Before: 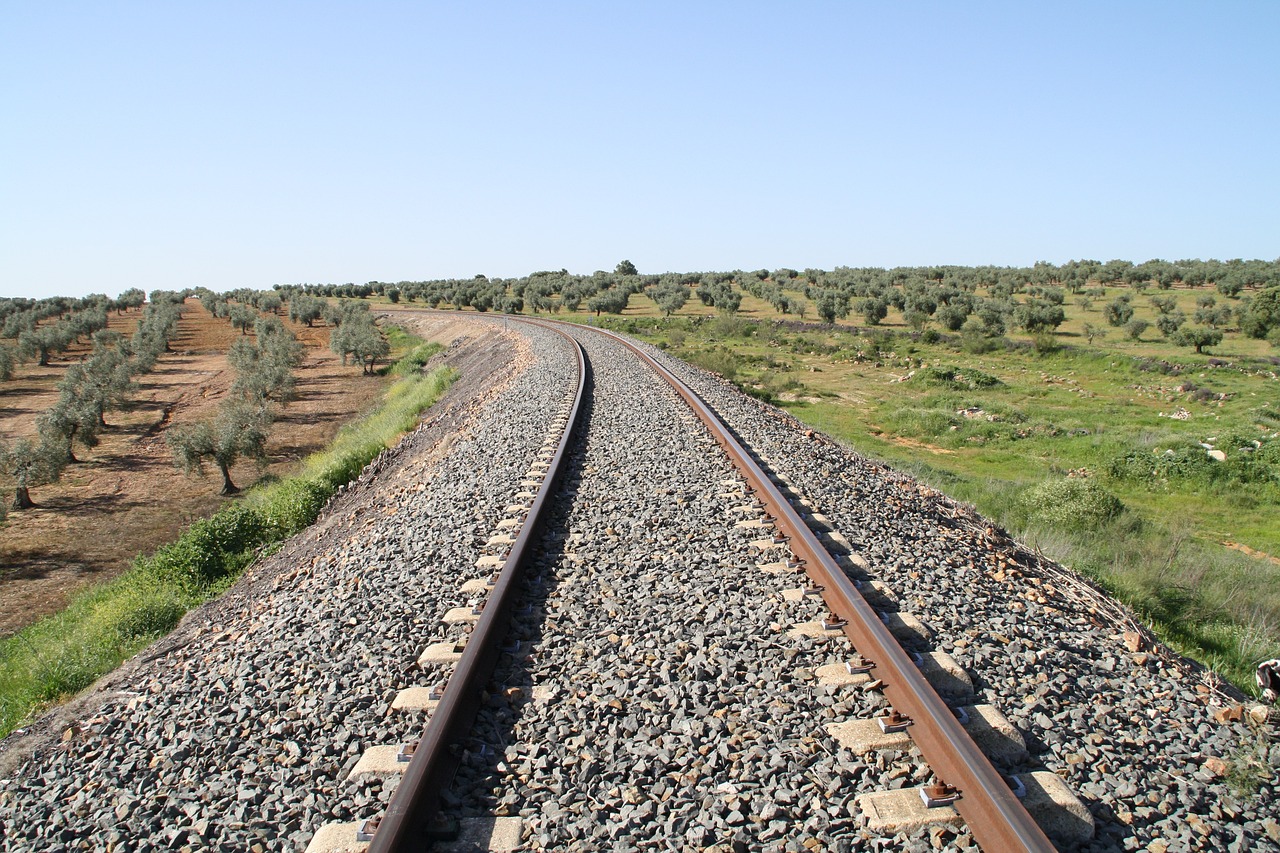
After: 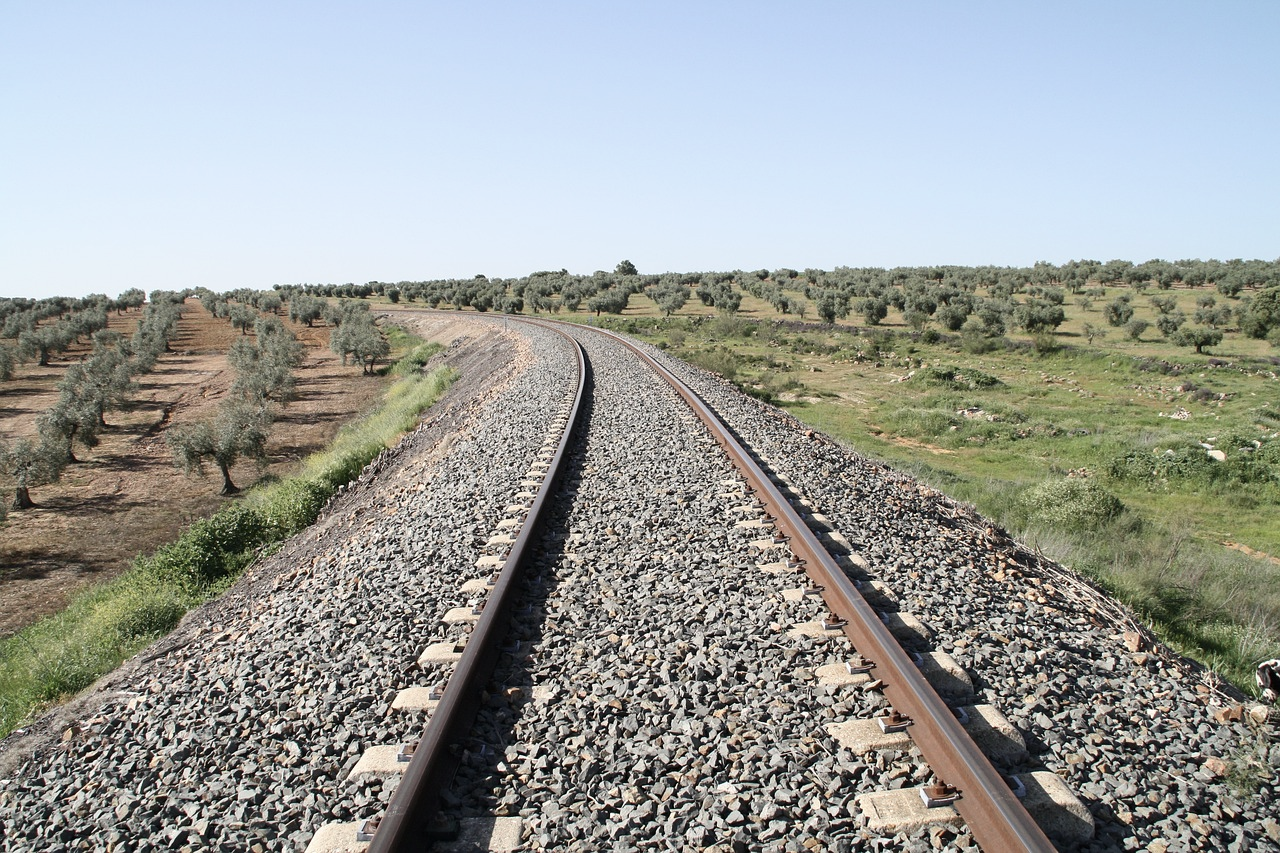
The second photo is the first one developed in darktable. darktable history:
contrast brightness saturation: contrast 0.104, saturation -0.28
